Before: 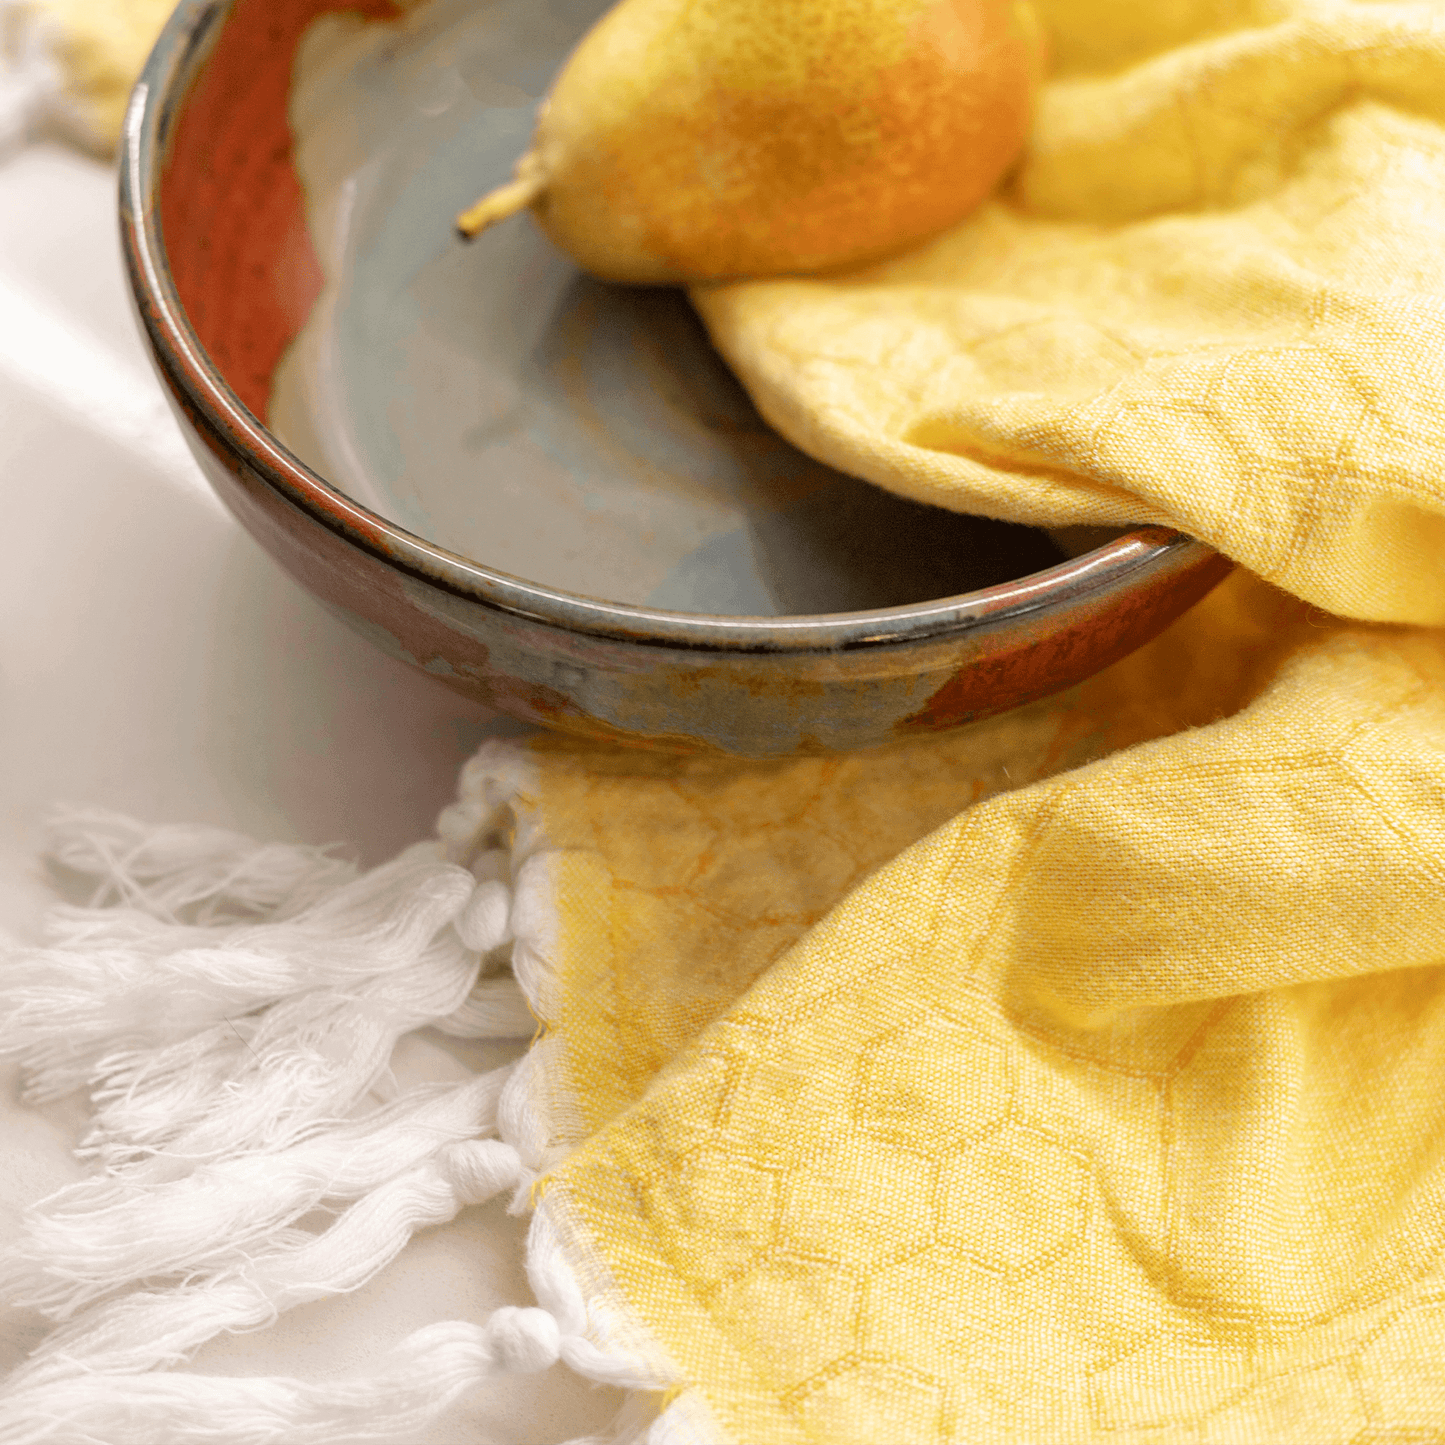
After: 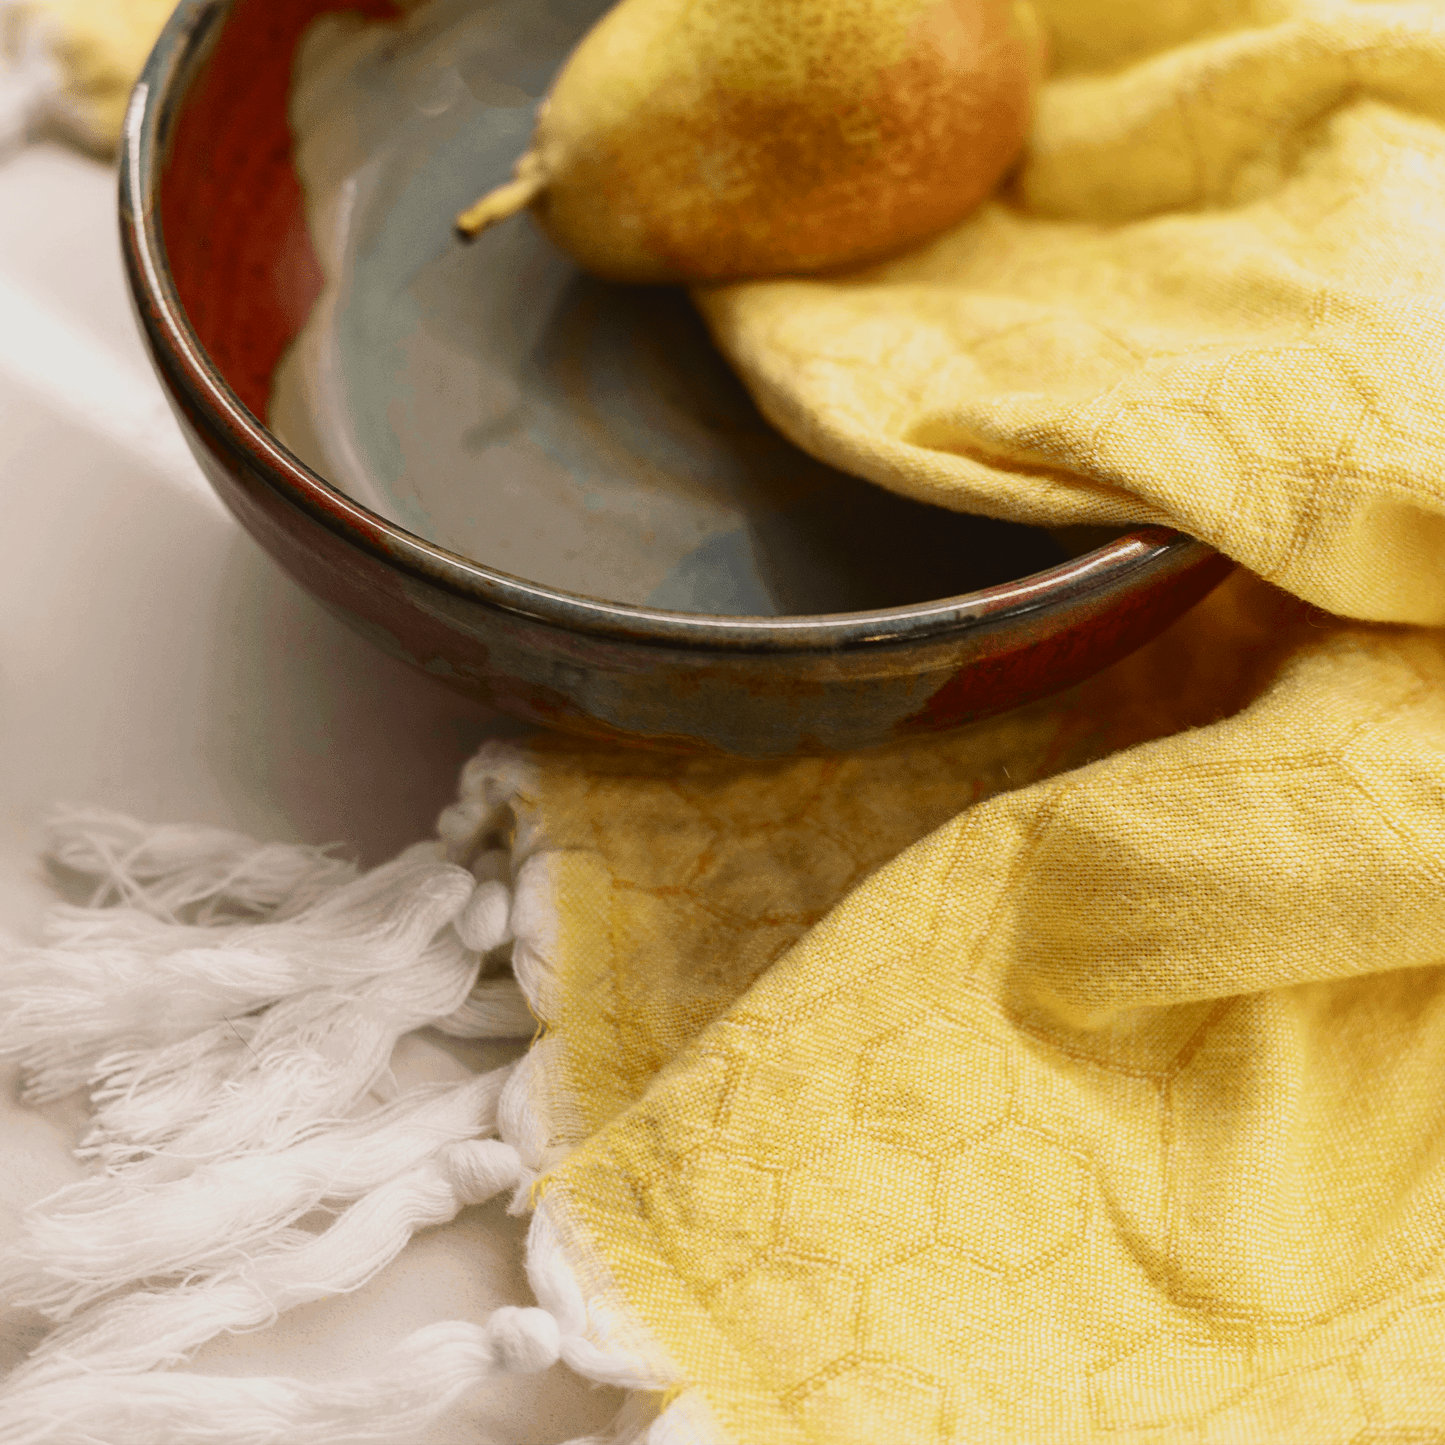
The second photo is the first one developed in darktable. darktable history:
tone equalizer: on, module defaults
contrast brightness saturation: contrast 0.4, brightness 0.1, saturation 0.21
velvia: on, module defaults
exposure: black level correction -0.016, exposure -1.018 EV, compensate highlight preservation false
